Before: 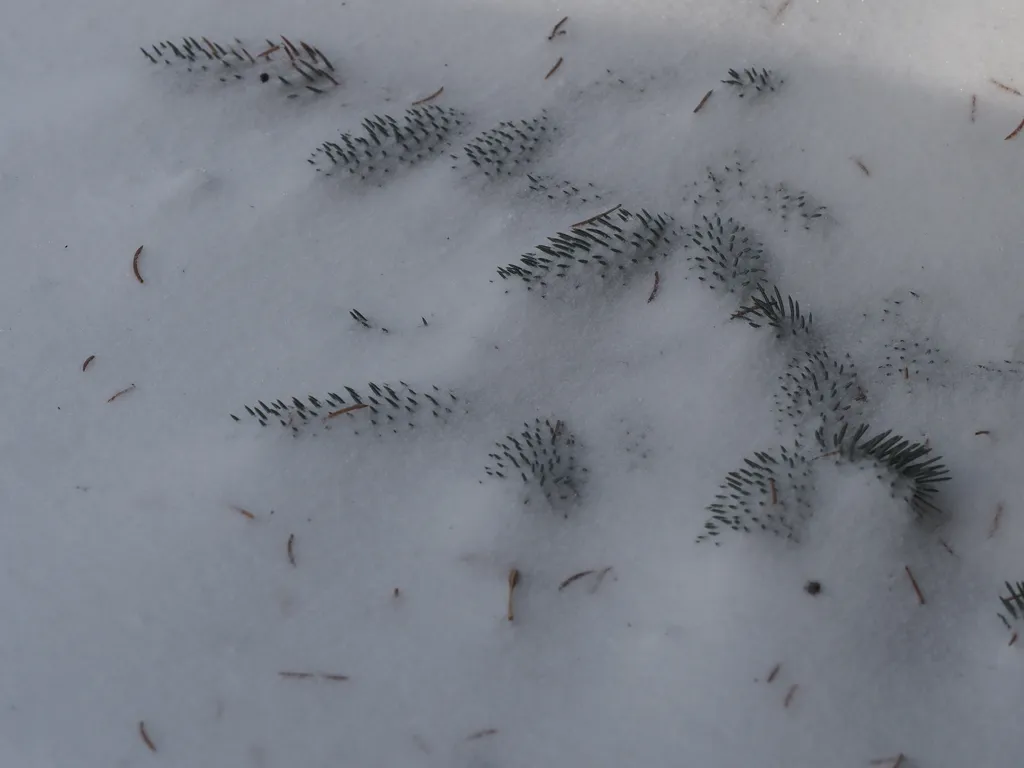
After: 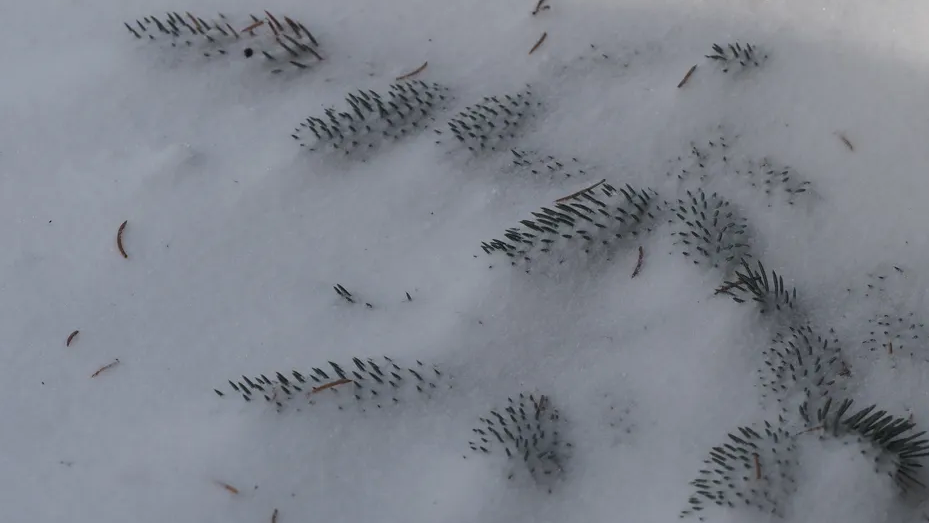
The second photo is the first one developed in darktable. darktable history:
contrast brightness saturation: contrast 0.077, saturation 0.023
levels: levels [0.018, 0.493, 1]
crop: left 1.587%, top 3.381%, right 7.615%, bottom 28.48%
